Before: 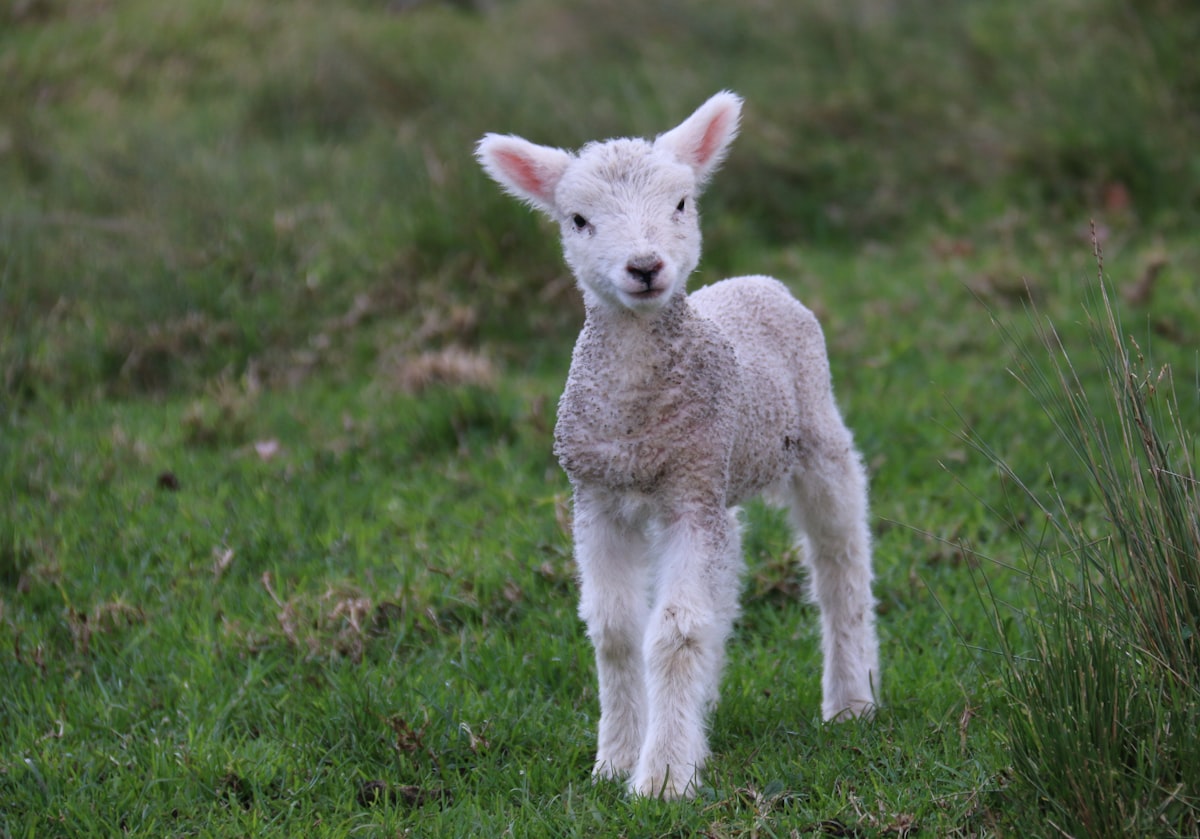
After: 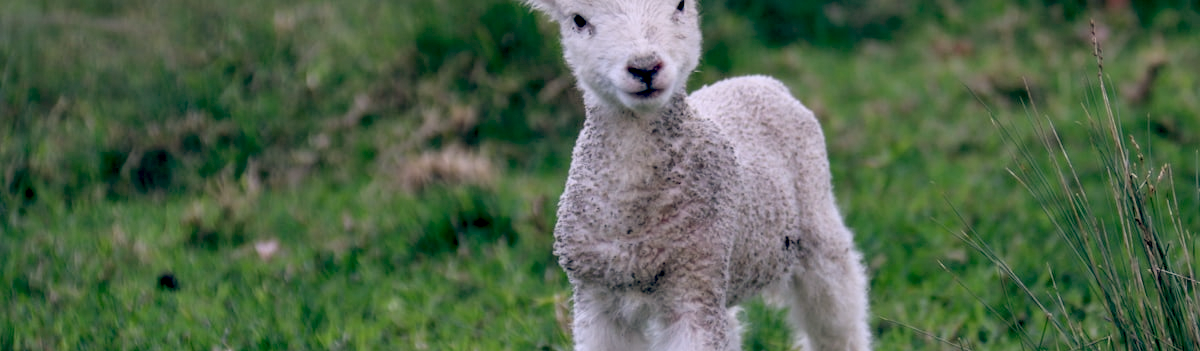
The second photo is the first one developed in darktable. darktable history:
crop and rotate: top 23.84%, bottom 34.294%
color balance: lift [0.975, 0.993, 1, 1.015], gamma [1.1, 1, 1, 0.945], gain [1, 1.04, 1, 0.95]
local contrast: on, module defaults
